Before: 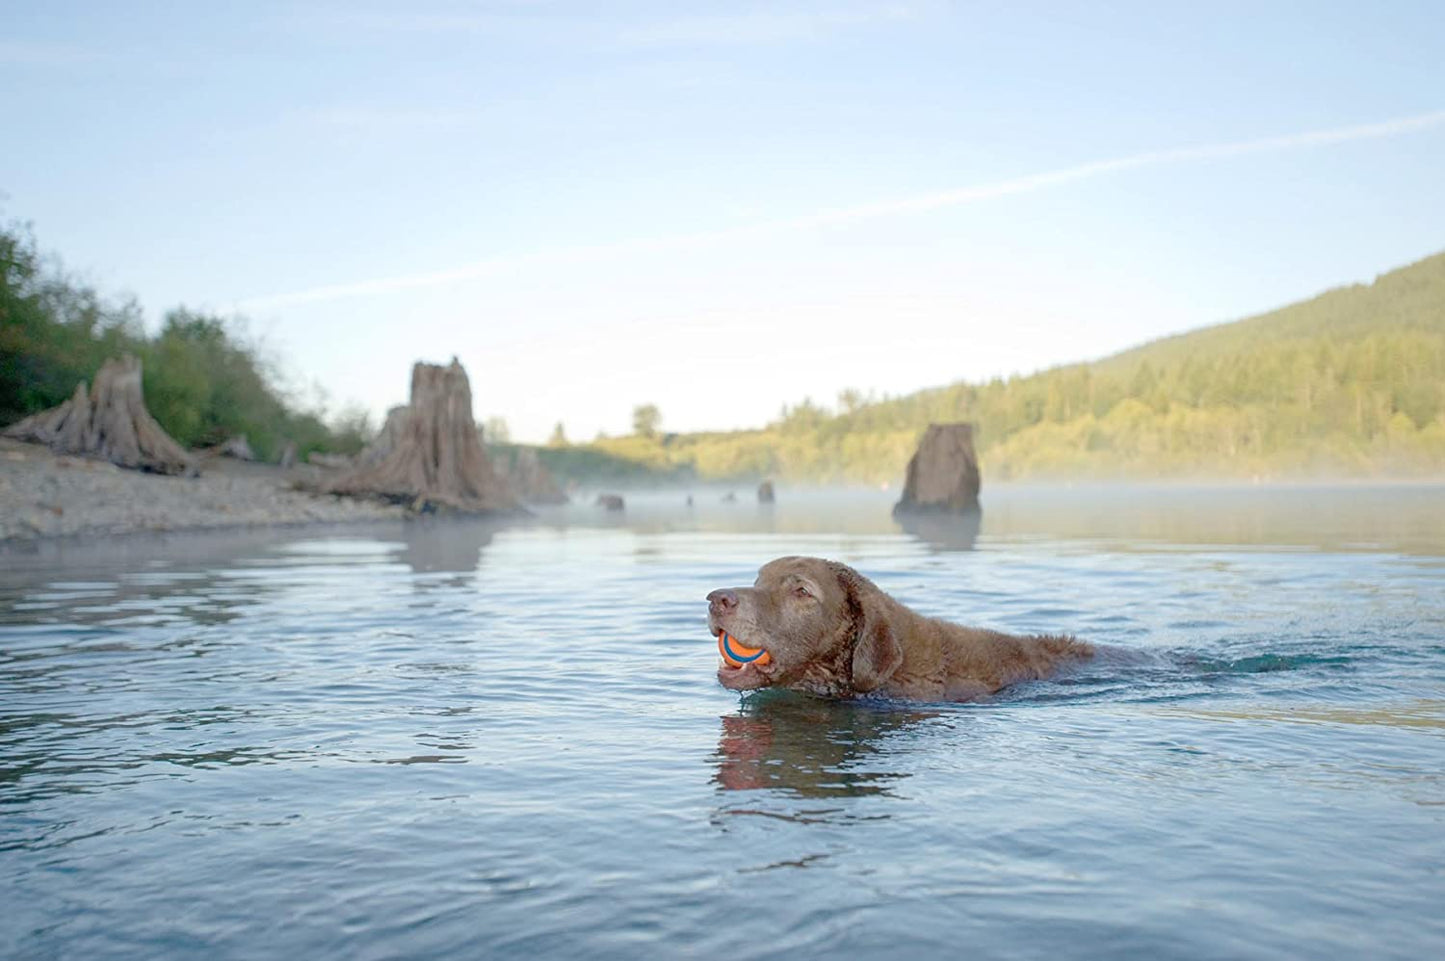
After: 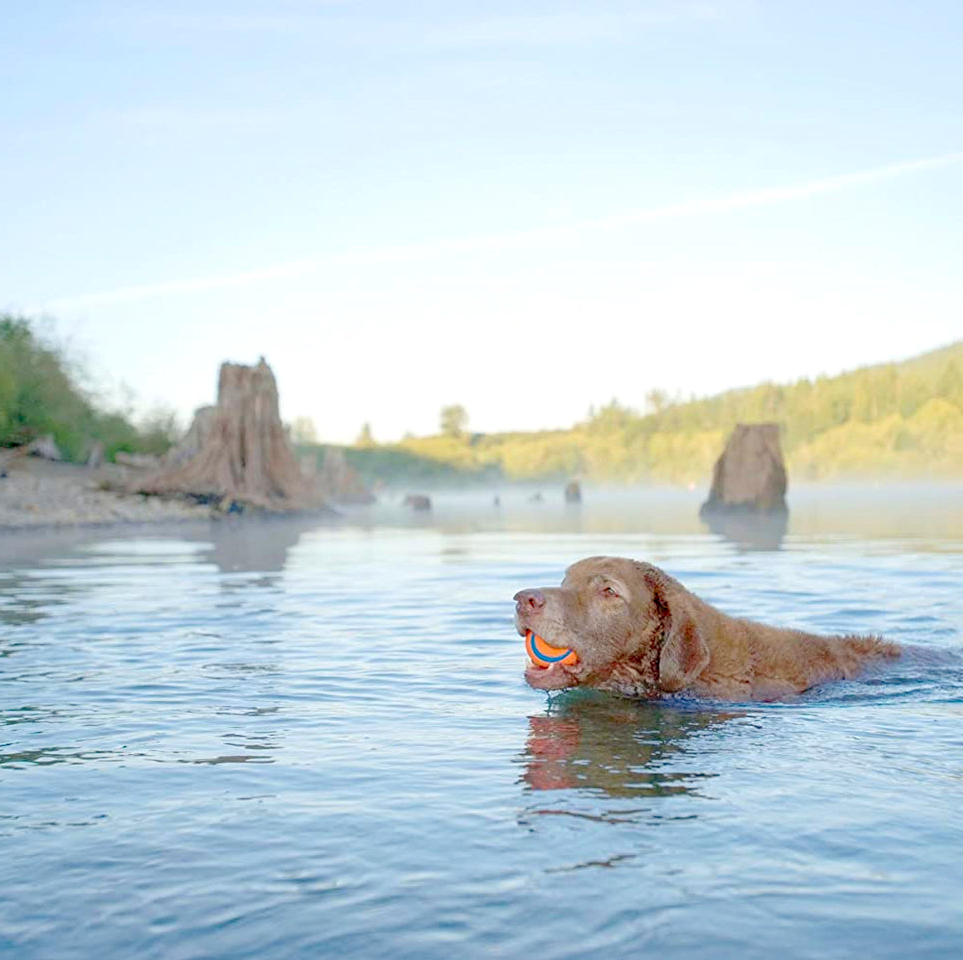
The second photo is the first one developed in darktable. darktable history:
haze removal: compatibility mode true, adaptive false
levels: levels [0, 0.43, 0.984]
crop and rotate: left 13.409%, right 19.924%
